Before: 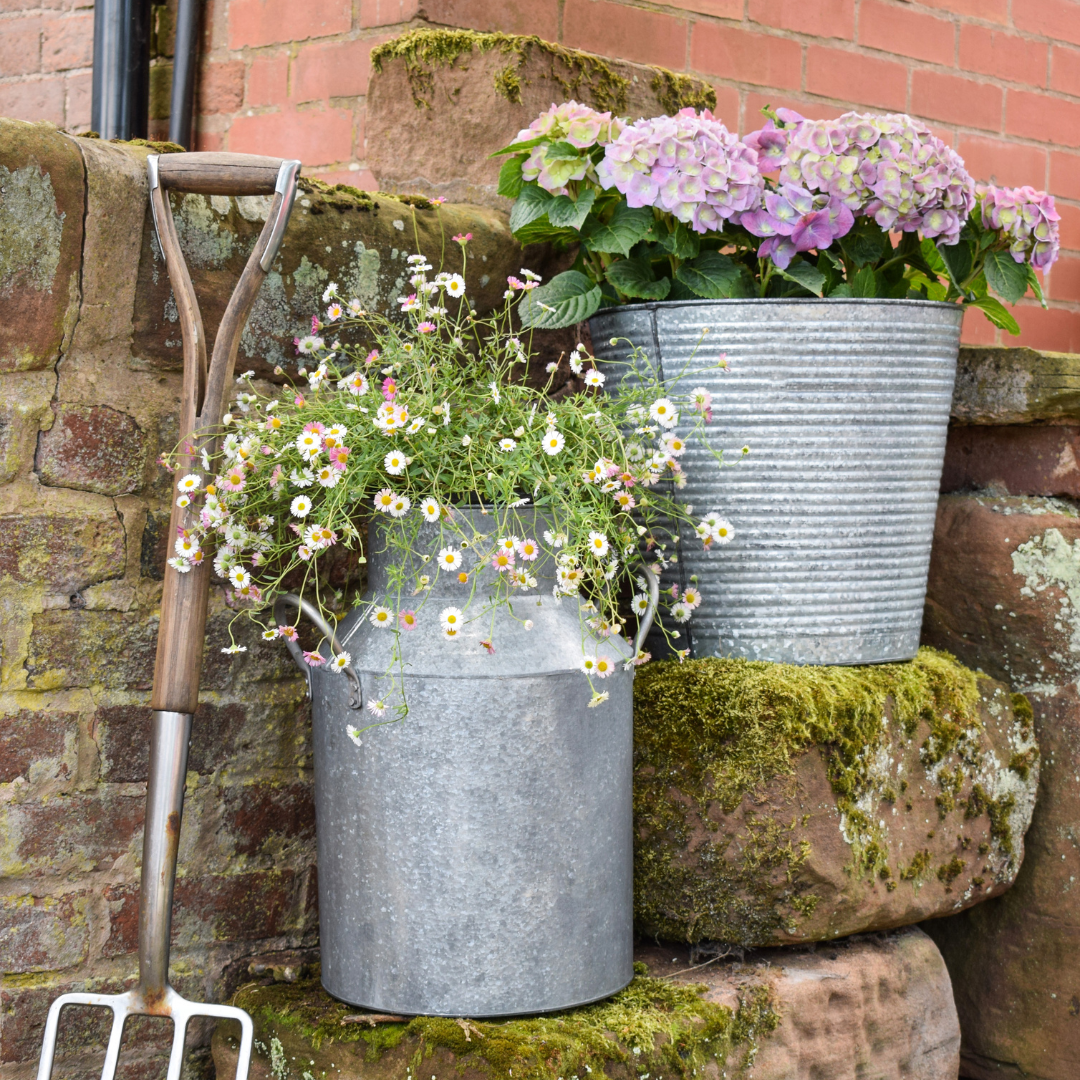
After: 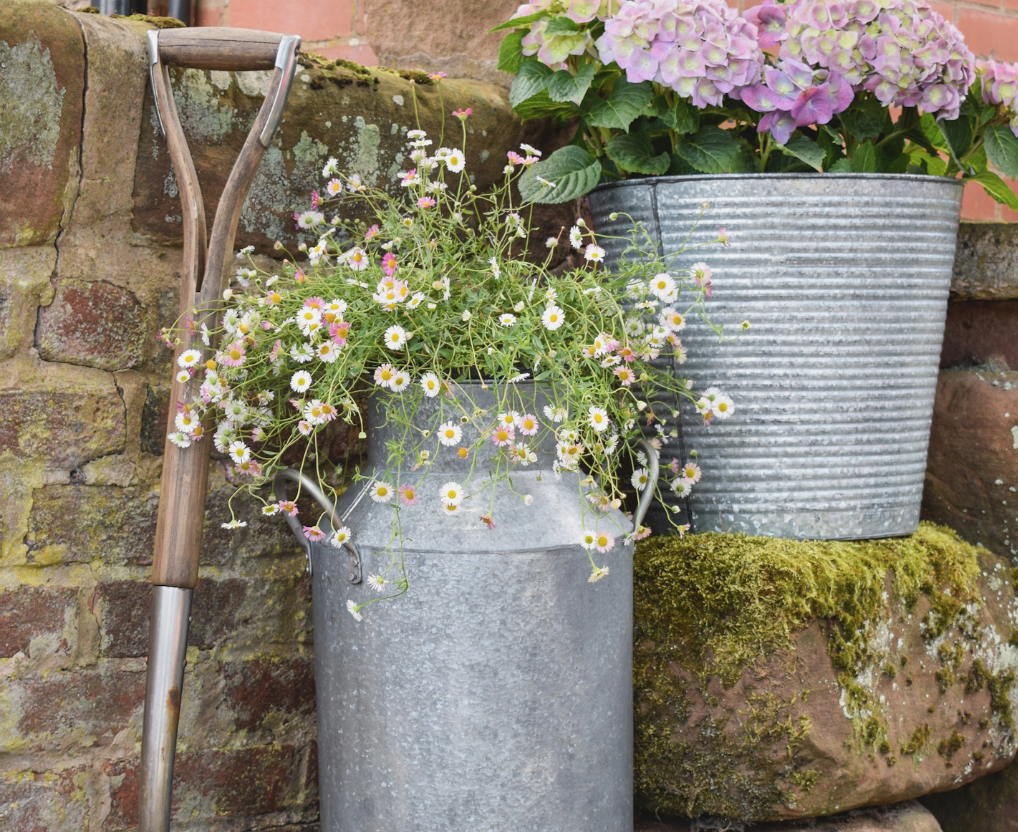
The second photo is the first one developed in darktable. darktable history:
contrast brightness saturation: contrast -0.1, saturation -0.1
crop and rotate: angle 0.03°, top 11.643%, right 5.651%, bottom 11.189%
